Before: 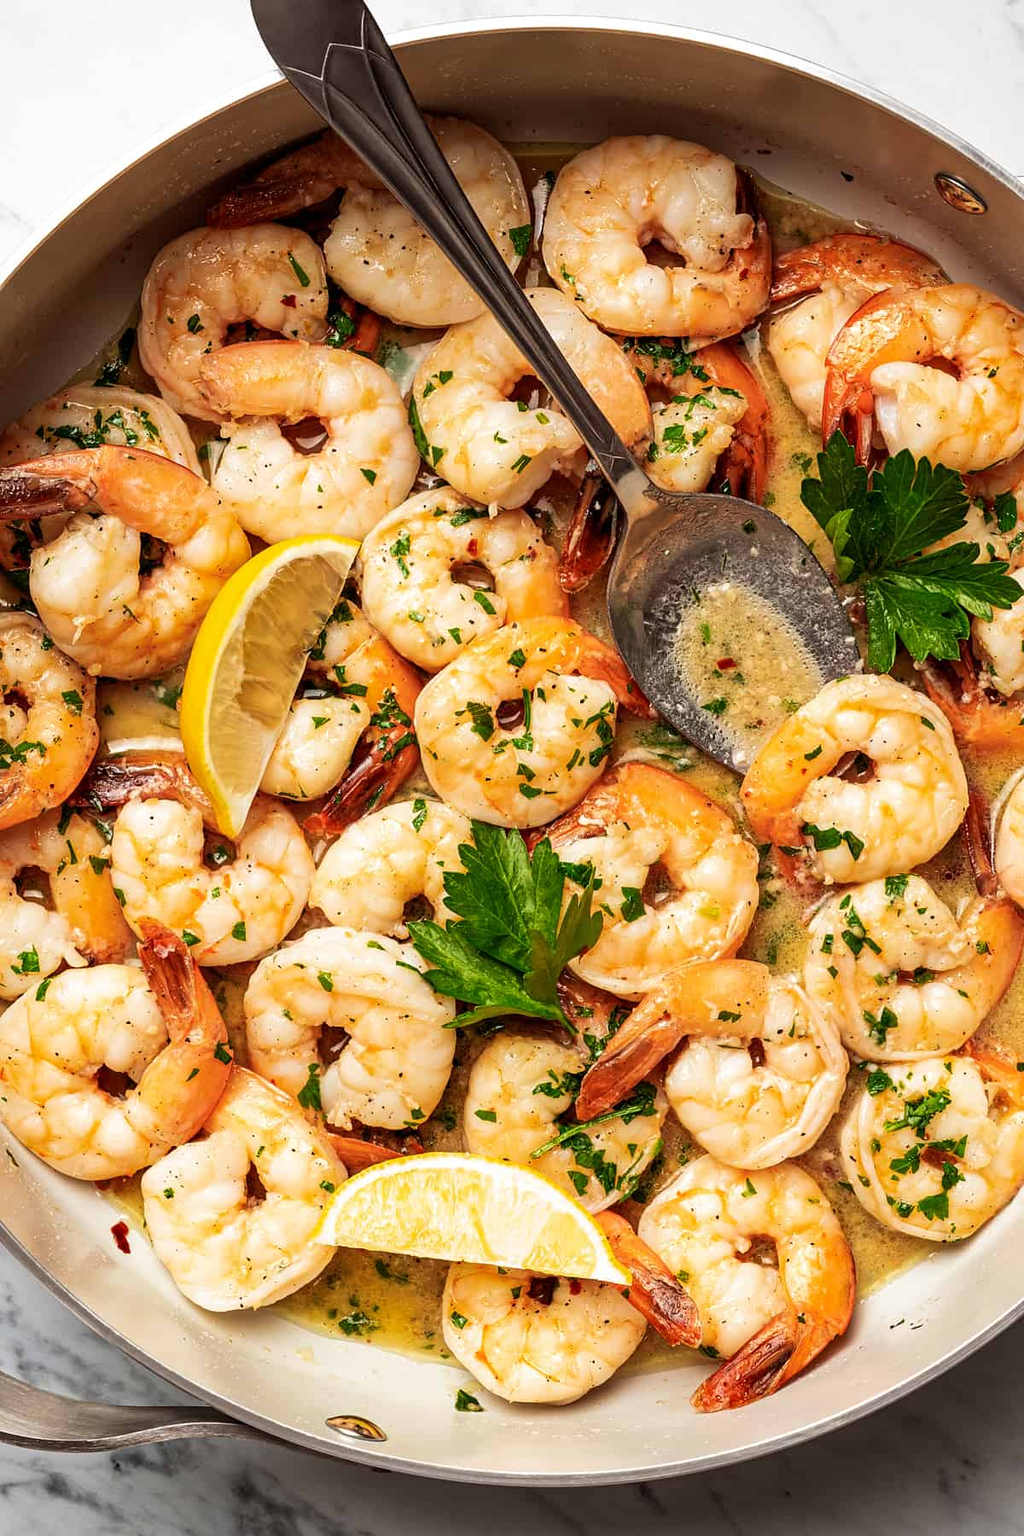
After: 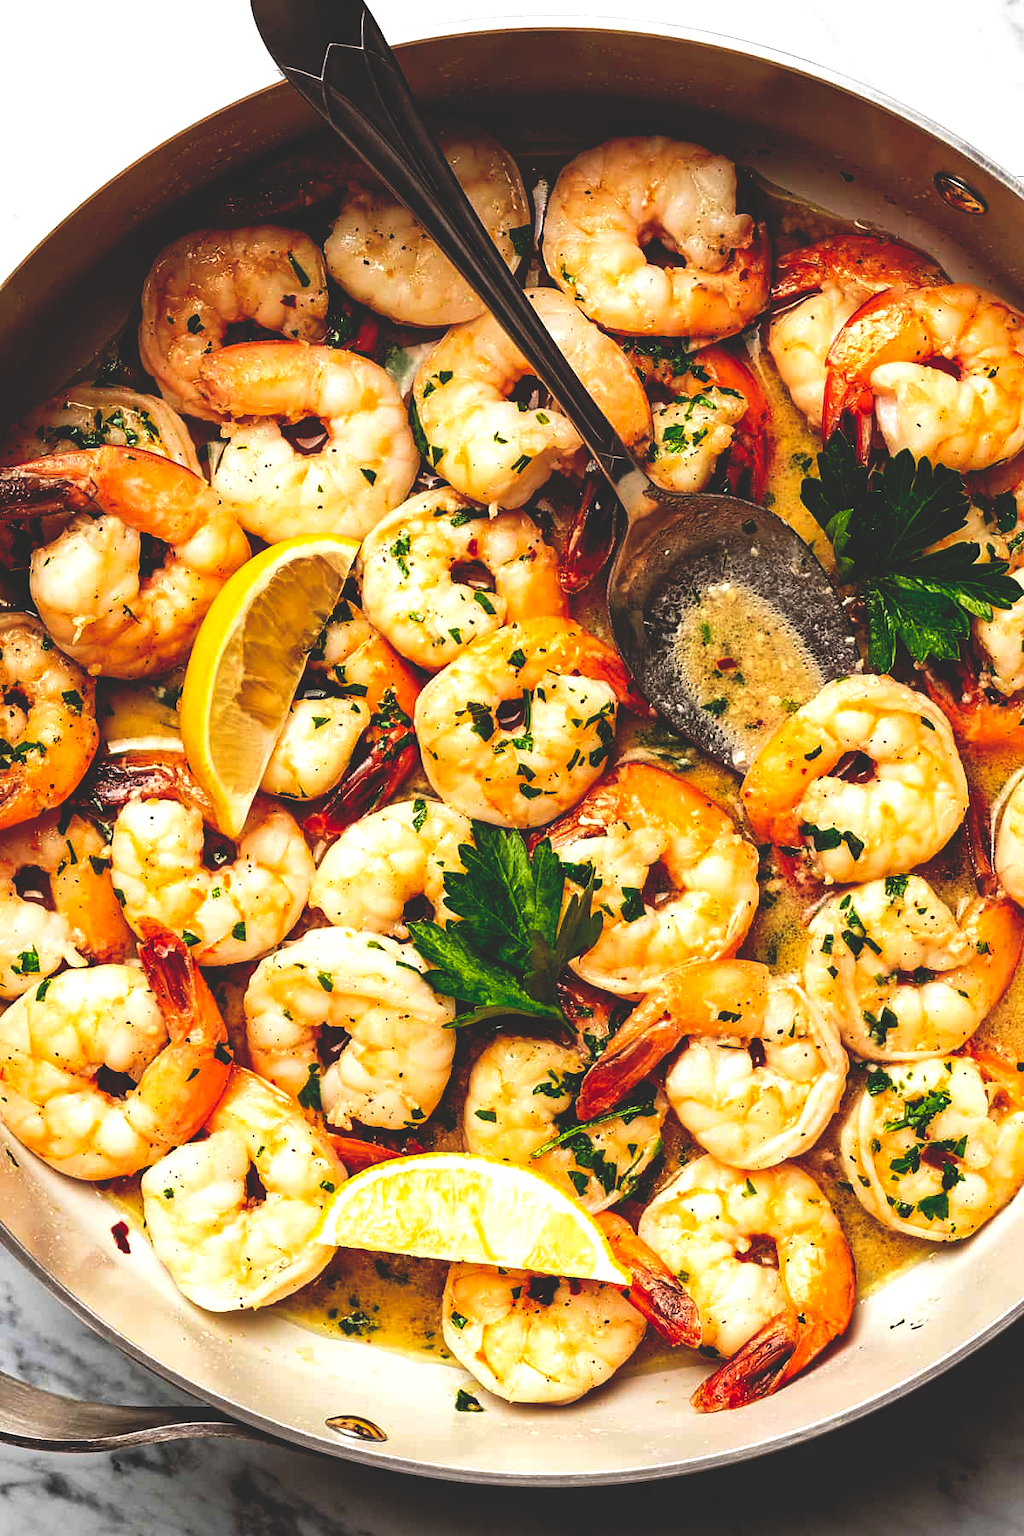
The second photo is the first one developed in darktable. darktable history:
exposure: black level correction 0, exposure 0.301 EV, compensate highlight preservation false
base curve: curves: ch0 [(0, 0.02) (0.083, 0.036) (1, 1)], preserve colors none
tone equalizer: mask exposure compensation -0.51 EV
